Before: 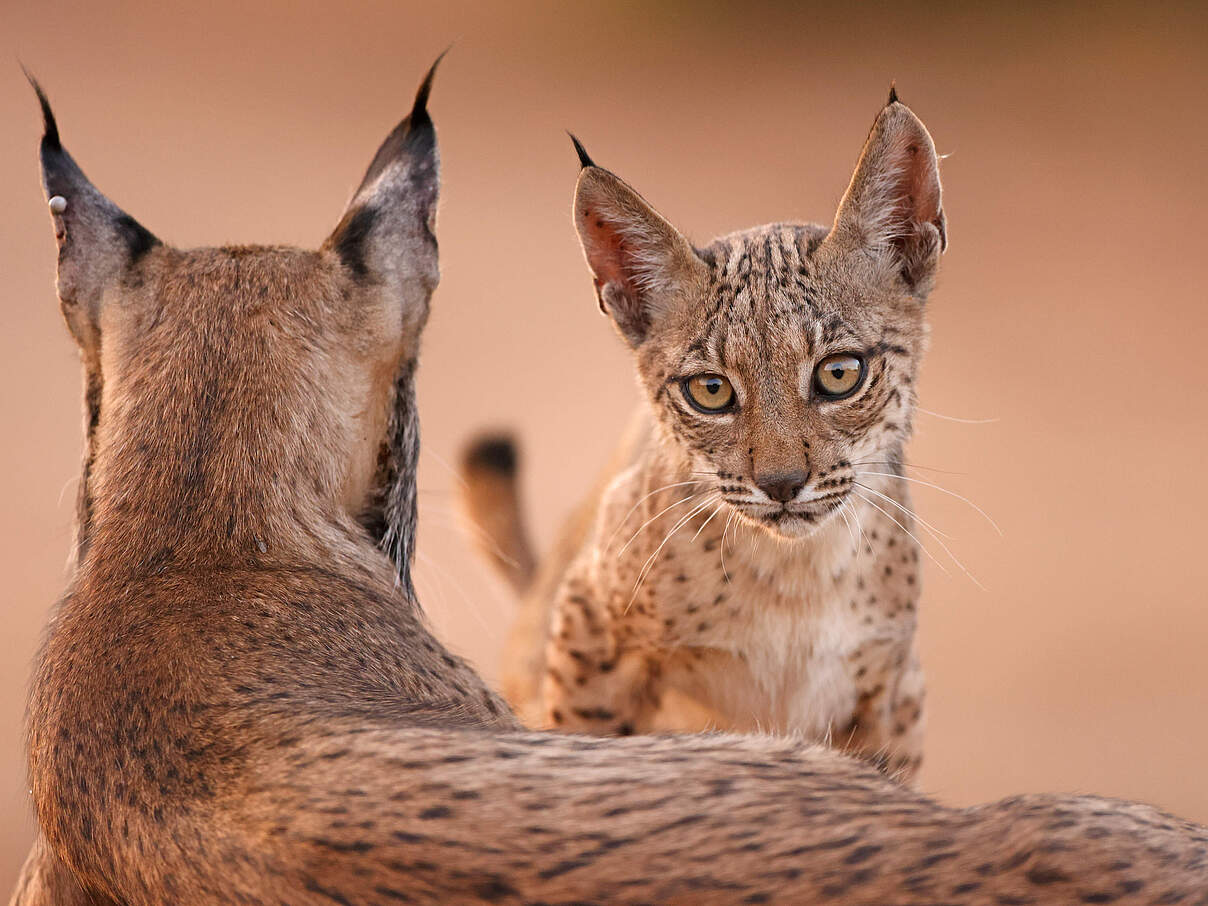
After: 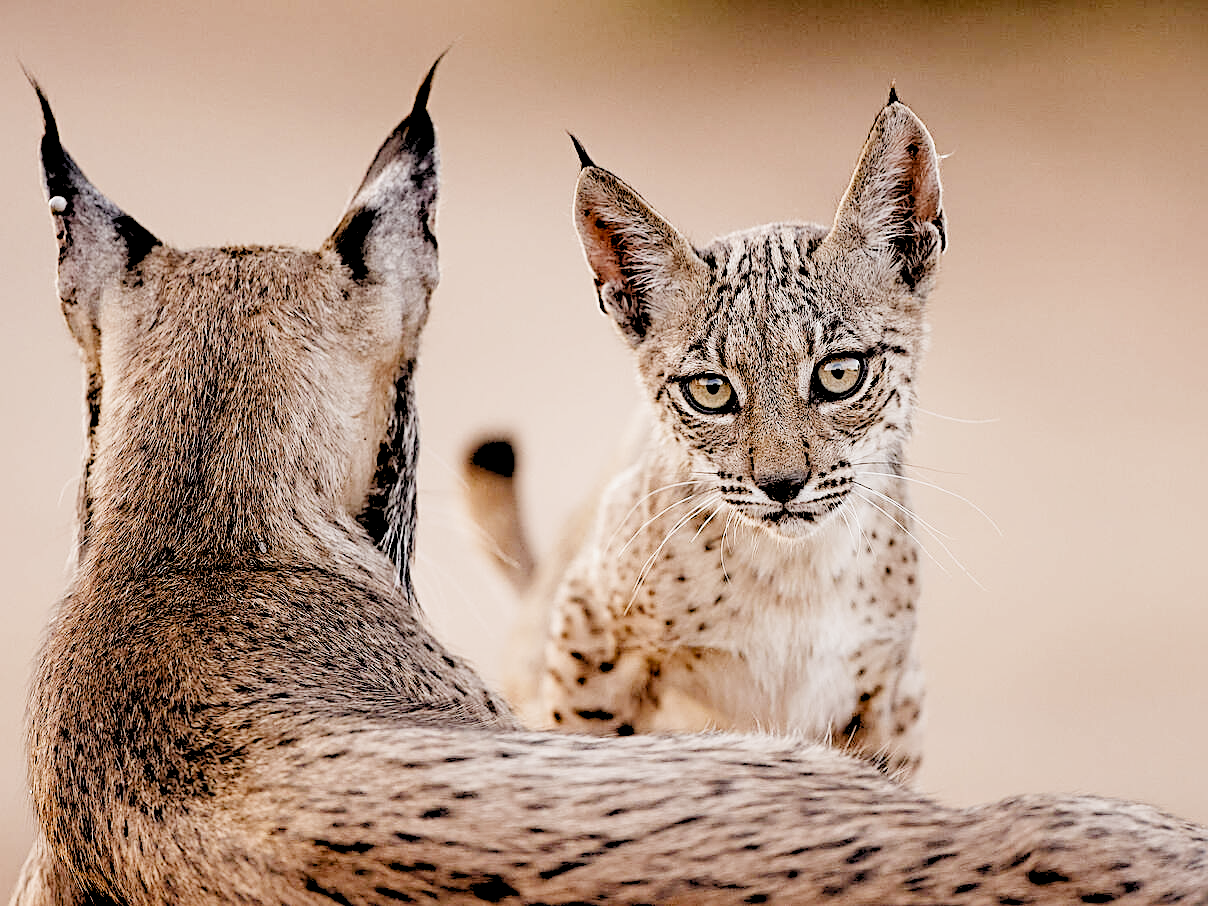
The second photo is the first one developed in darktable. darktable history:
sharpen: on, module defaults
filmic rgb: black relative exposure -5.12 EV, white relative exposure 3.96 EV, hardness 2.88, contrast 1.298, highlights saturation mix -29.53%, preserve chrominance no, color science v4 (2020), contrast in shadows soft, contrast in highlights soft
local contrast: highlights 102%, shadows 102%, detail 119%, midtone range 0.2
exposure: black level correction 0.01, exposure 0.009 EV, compensate exposure bias true, compensate highlight preservation false
levels: levels [0.072, 0.414, 0.976]
